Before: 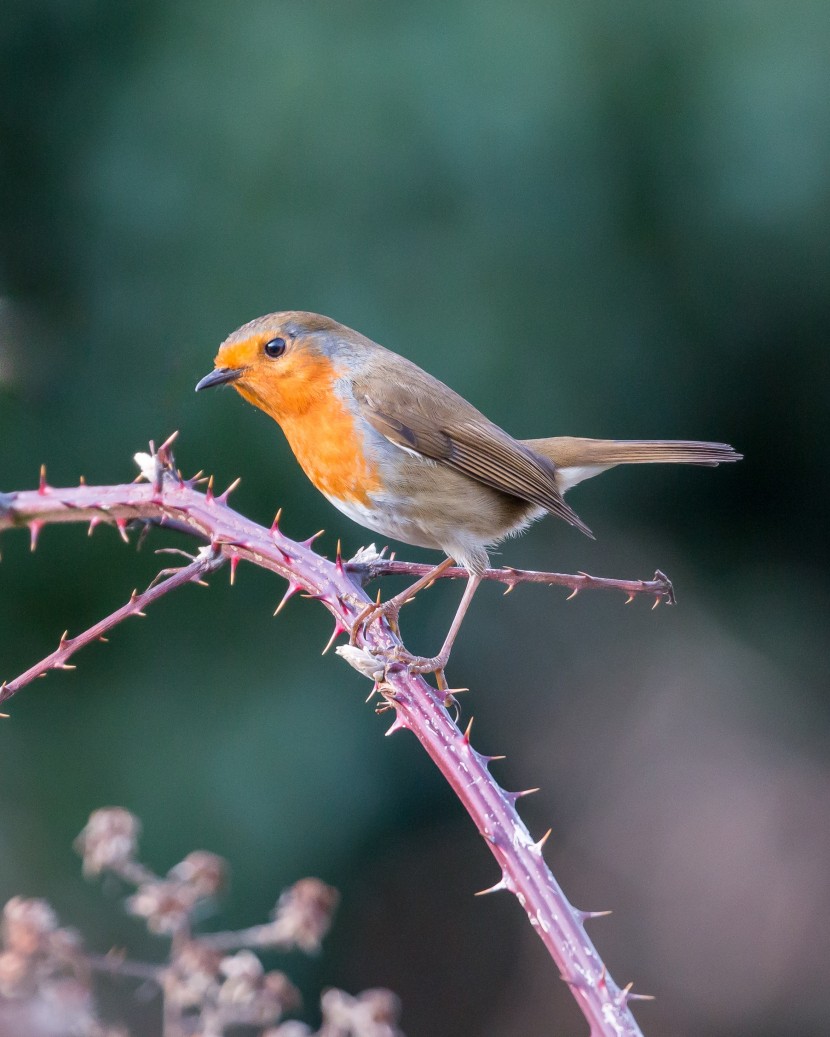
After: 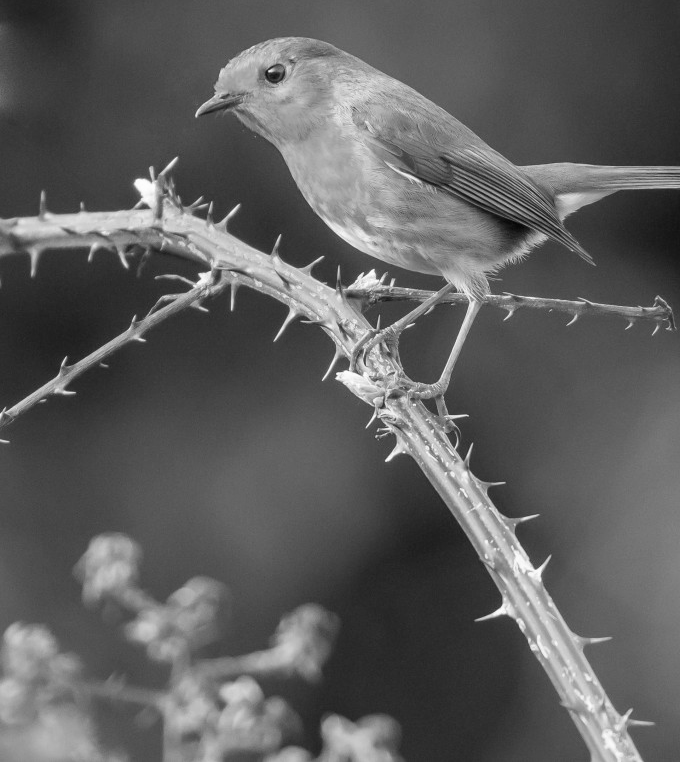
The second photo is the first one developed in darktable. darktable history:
color calibration: output gray [0.267, 0.423, 0.261, 0], gray › normalize channels true, illuminant as shot in camera, x 0.358, y 0.373, temperature 4628.91 K, gamut compression 0.011
crop: top 26.51%, right 18.003%
